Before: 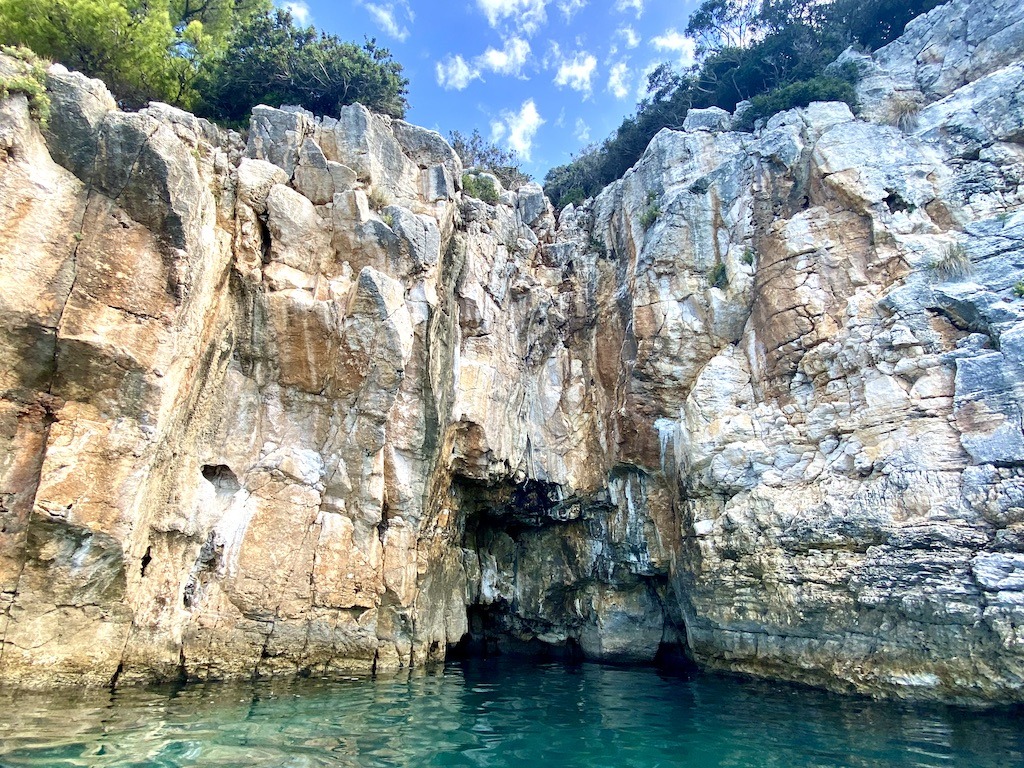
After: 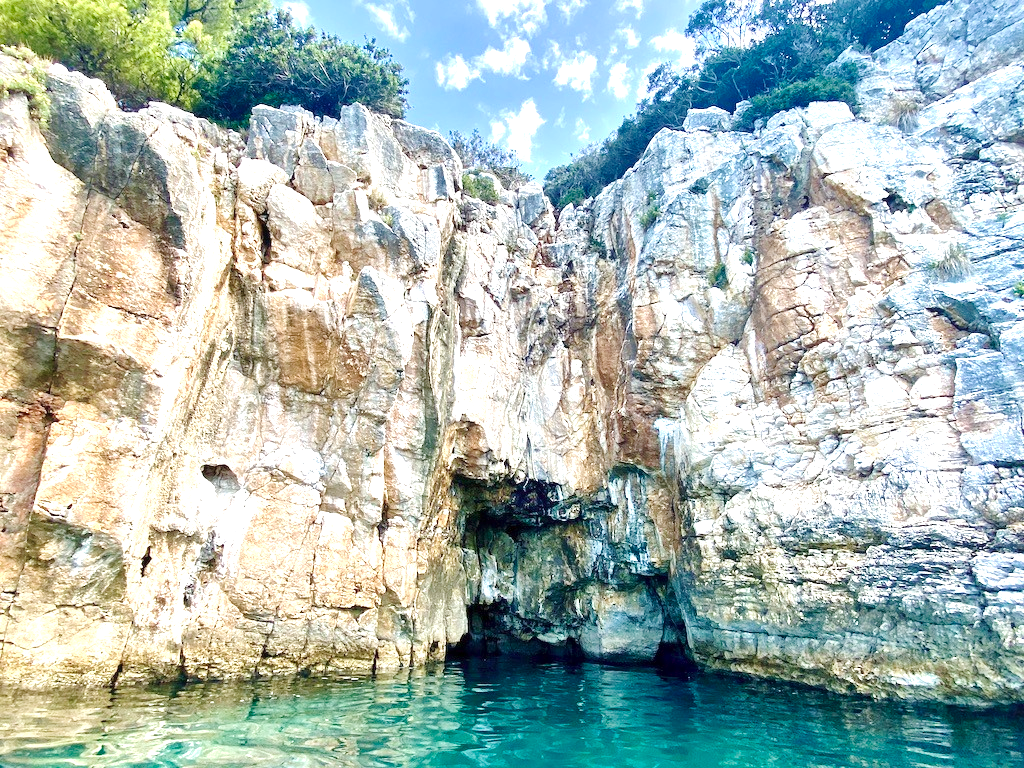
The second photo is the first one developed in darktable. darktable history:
velvia: on, module defaults
exposure: black level correction -0.001, exposure 0.542 EV, compensate highlight preservation false
local contrast: mode bilateral grid, contrast 19, coarseness 49, detail 171%, midtone range 0.2
base curve: curves: ch0 [(0, 0) (0.158, 0.273) (0.879, 0.895) (1, 1)], preserve colors none
